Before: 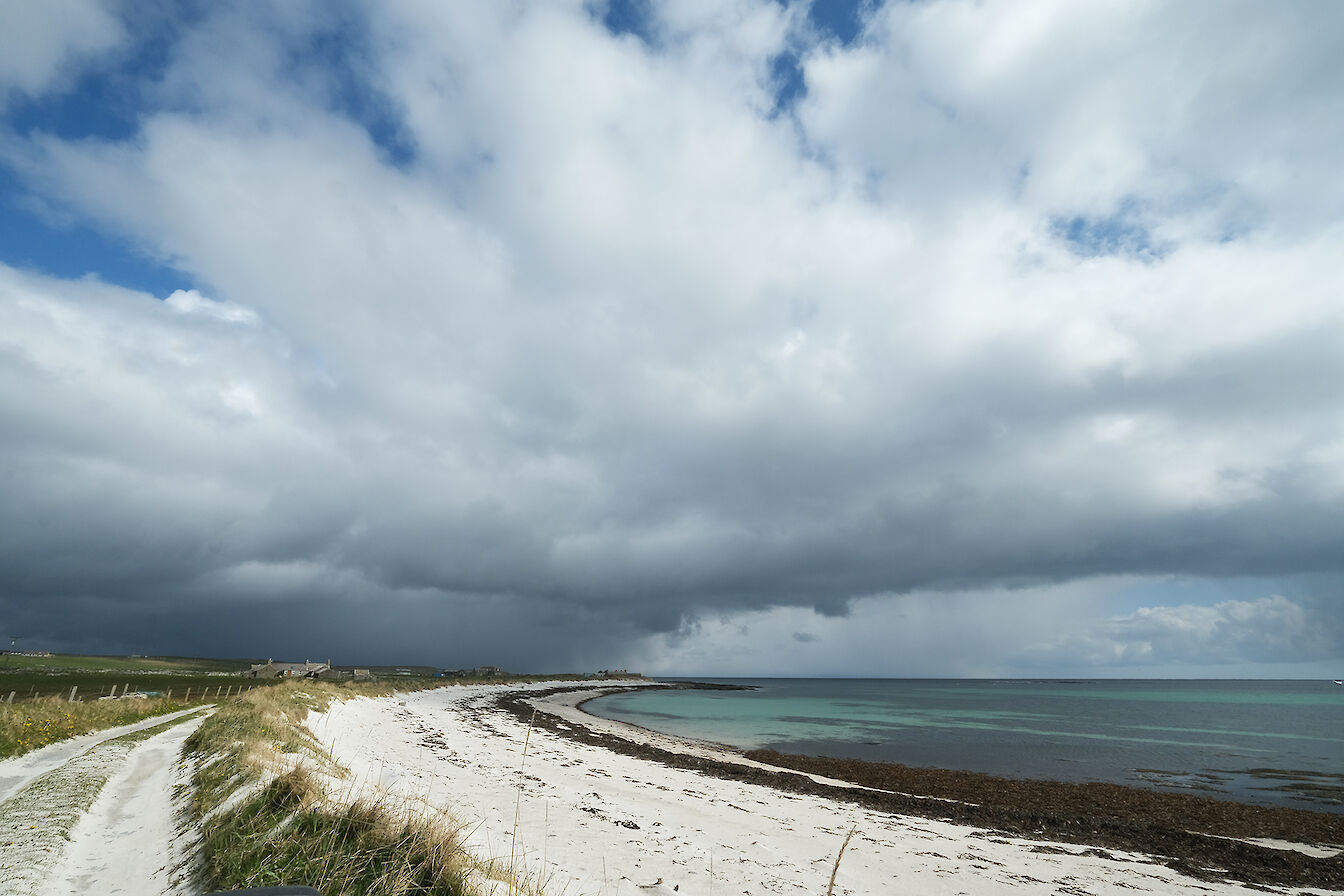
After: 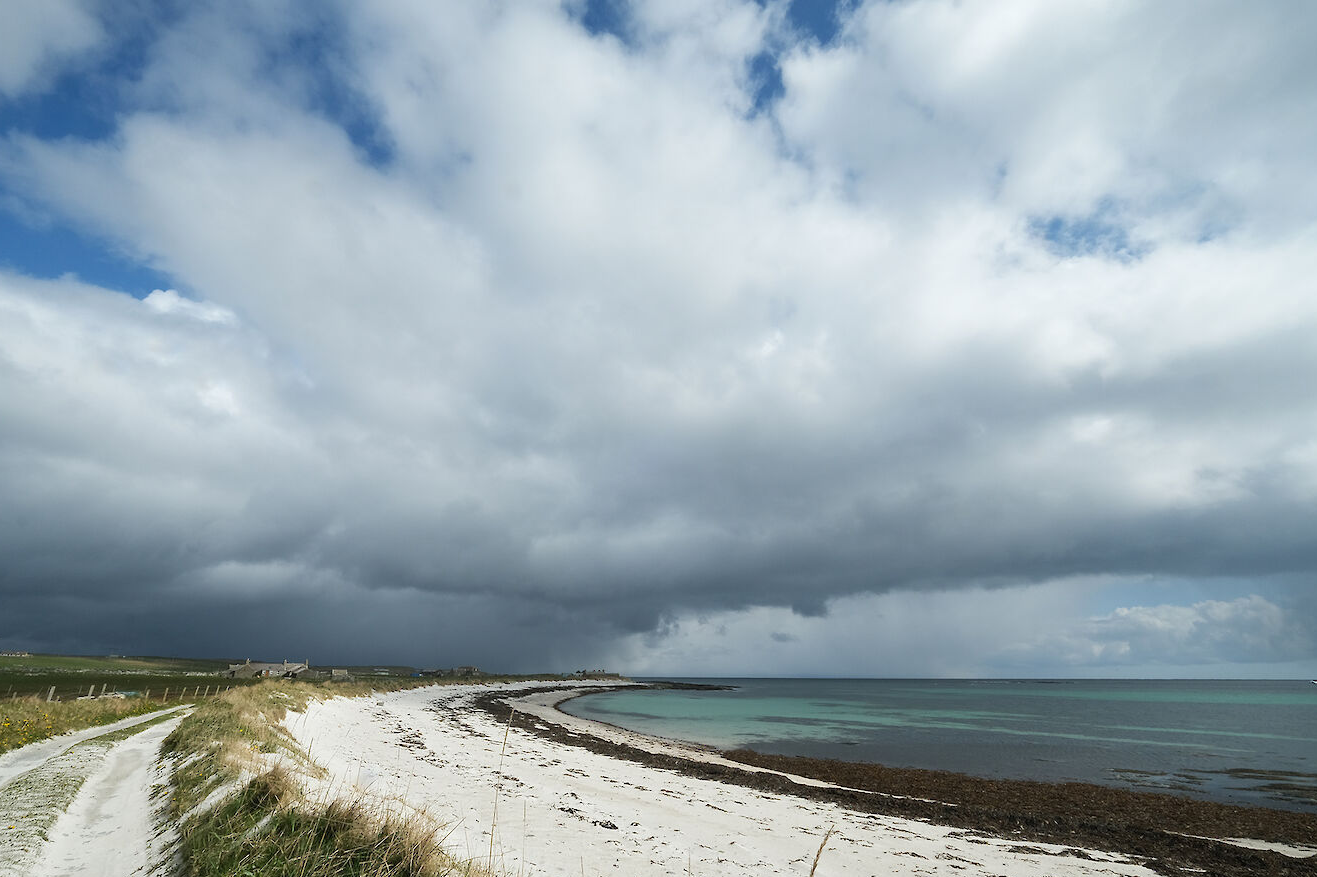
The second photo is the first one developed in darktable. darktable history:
crop: left 1.672%, right 0.277%, bottom 2.012%
